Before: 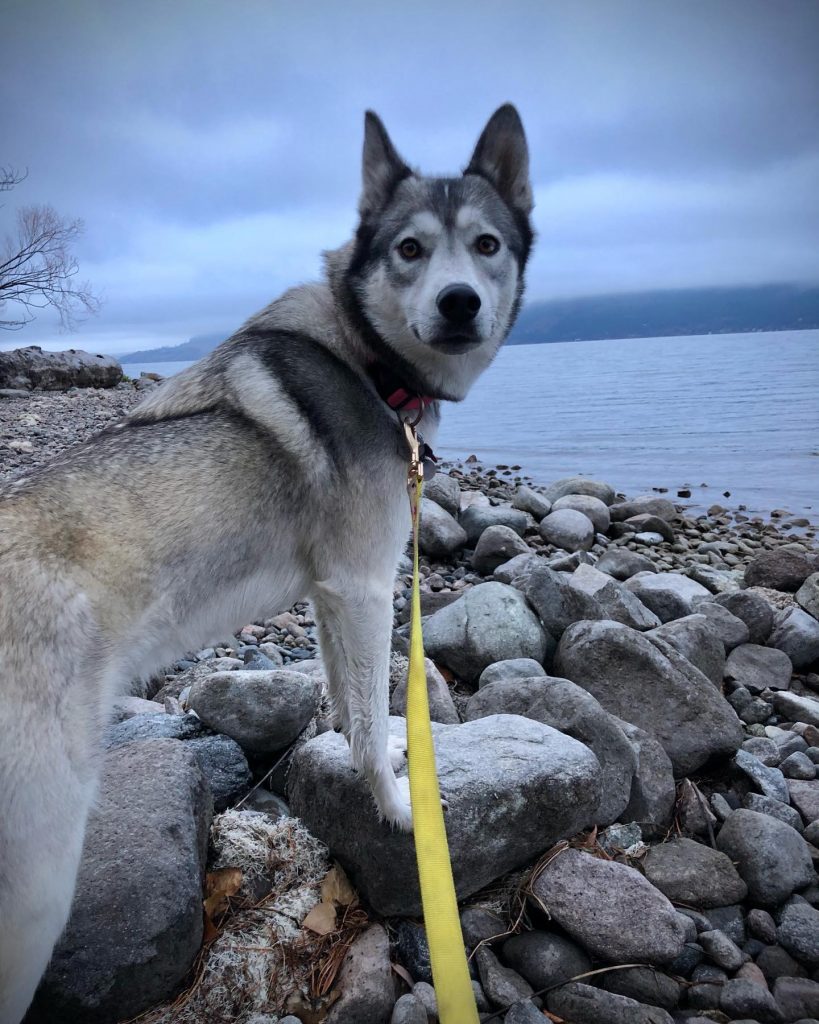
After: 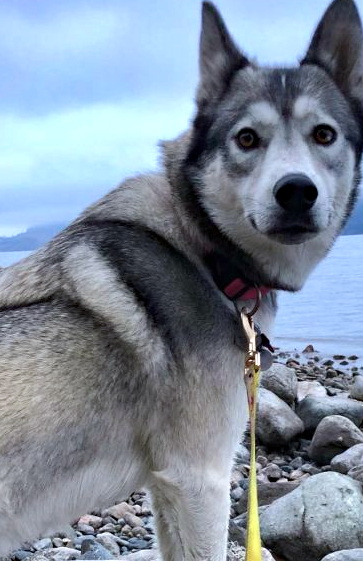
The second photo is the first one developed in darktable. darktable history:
haze removal: compatibility mode true, adaptive false
exposure: black level correction 0, exposure 0.499 EV, compensate highlight preservation false
crop: left 19.98%, top 10.832%, right 35.68%, bottom 34.349%
